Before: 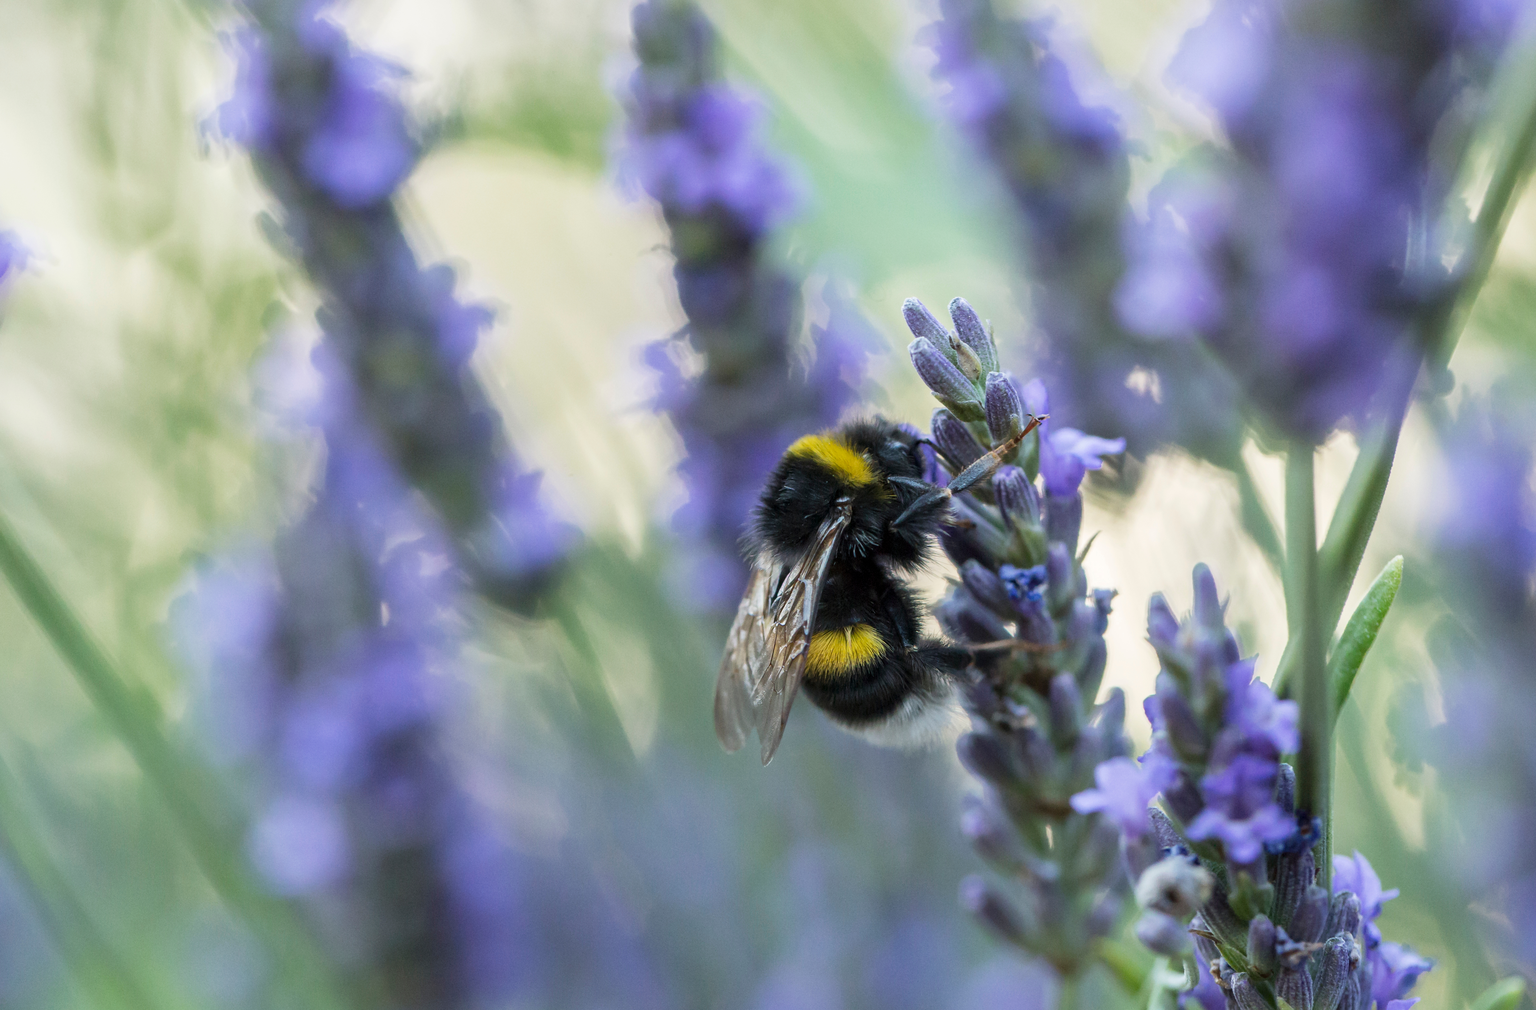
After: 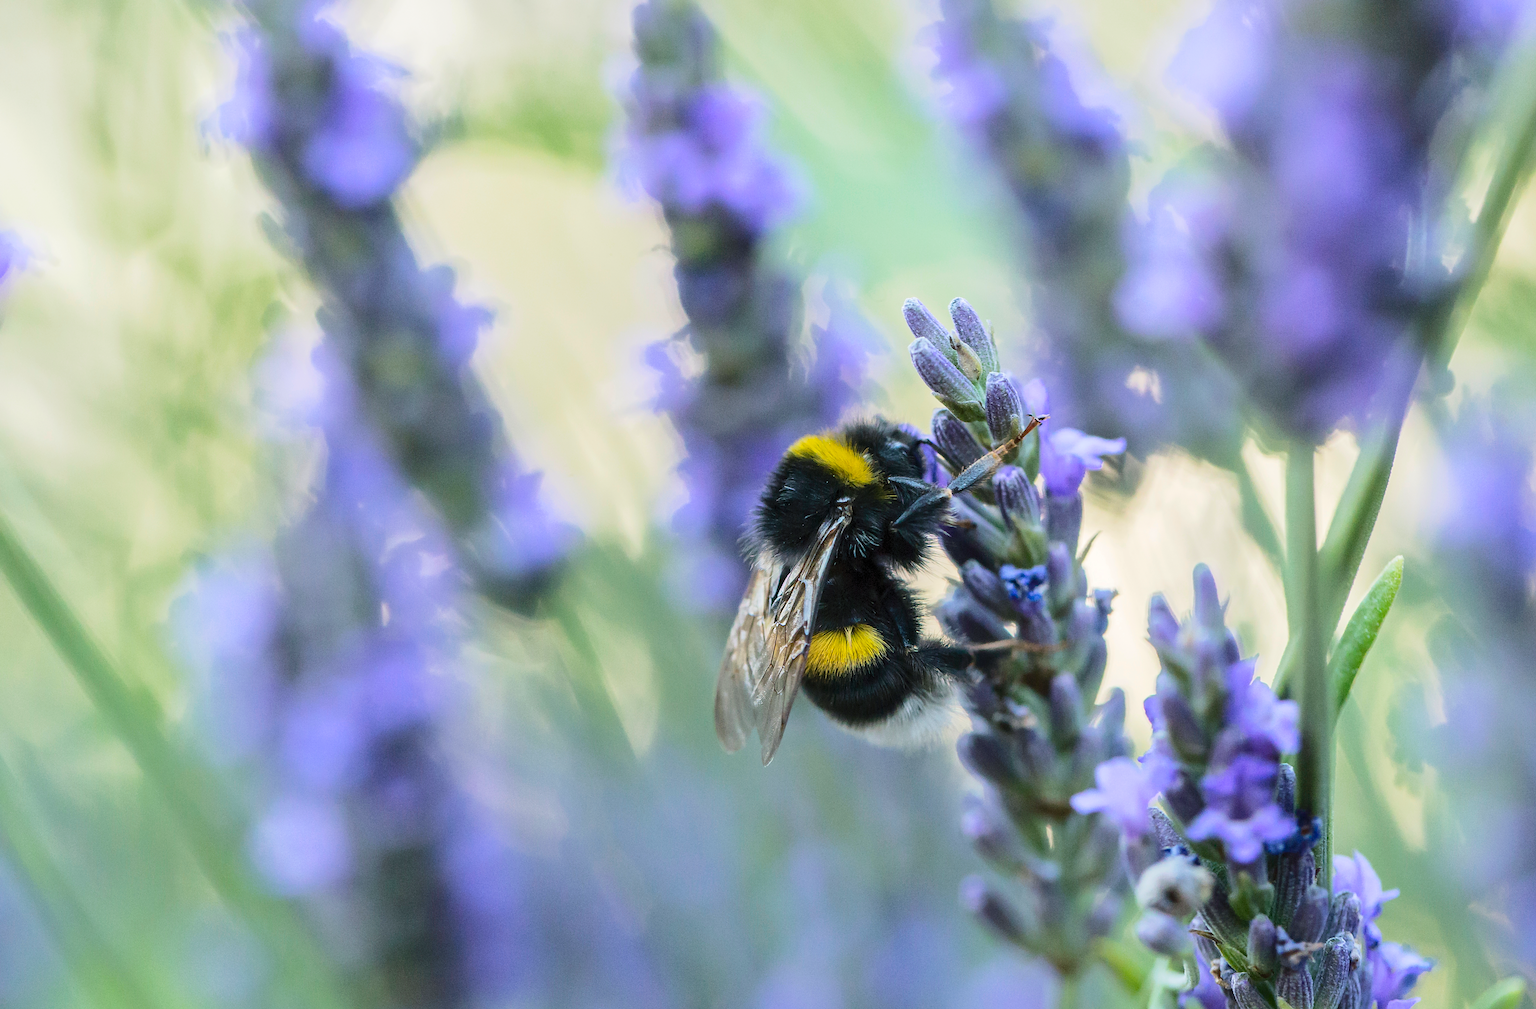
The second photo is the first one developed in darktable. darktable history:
color balance rgb: shadows lift › chroma 2.045%, shadows lift › hue 182.81°, linear chroma grading › global chroma 13.249%, perceptual saturation grading › global saturation 0.551%, global vibrance 20%
tone curve: curves: ch0 [(0, 0) (0.003, 0.031) (0.011, 0.041) (0.025, 0.054) (0.044, 0.06) (0.069, 0.083) (0.1, 0.108) (0.136, 0.135) (0.177, 0.179) (0.224, 0.231) (0.277, 0.294) (0.335, 0.378) (0.399, 0.463) (0.468, 0.552) (0.543, 0.627) (0.623, 0.694) (0.709, 0.776) (0.801, 0.849) (0.898, 0.905) (1, 1)], color space Lab, independent channels, preserve colors none
sharpen: on, module defaults
